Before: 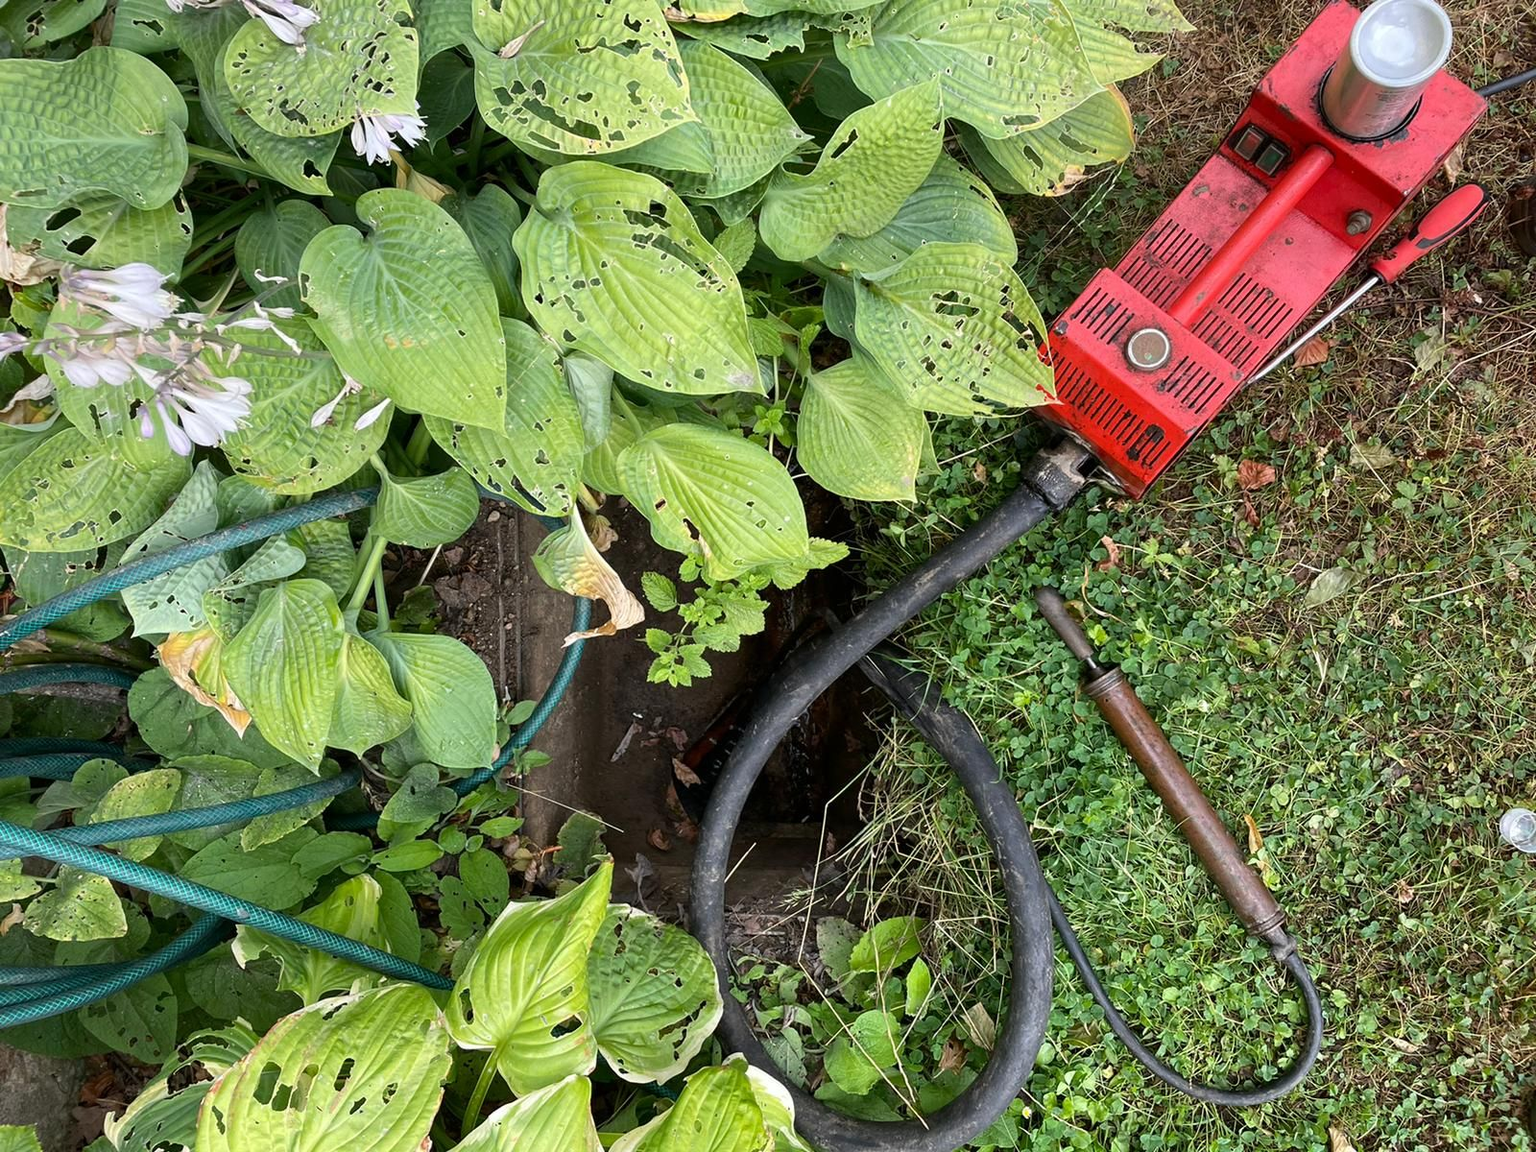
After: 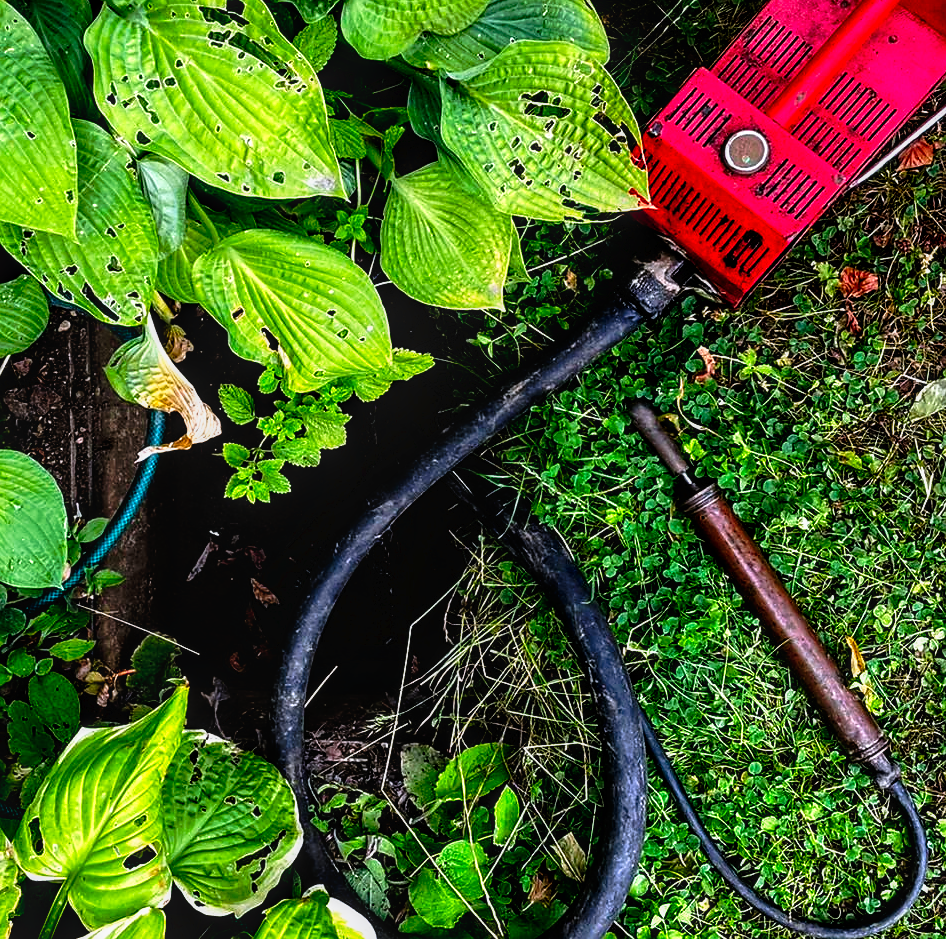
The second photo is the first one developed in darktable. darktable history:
color balance rgb: highlights gain › chroma 0.235%, highlights gain › hue 332.11°, perceptual saturation grading › global saturation 19.447%
local contrast: on, module defaults
tone curve: curves: ch0 [(0, 0) (0.003, 0.008) (0.011, 0.008) (0.025, 0.008) (0.044, 0.008) (0.069, 0.006) (0.1, 0.006) (0.136, 0.006) (0.177, 0.008) (0.224, 0.012) (0.277, 0.026) (0.335, 0.083) (0.399, 0.165) (0.468, 0.292) (0.543, 0.416) (0.623, 0.535) (0.709, 0.692) (0.801, 0.853) (0.898, 0.981) (1, 1)], preserve colors none
sharpen: radius 1.53, amount 0.37, threshold 1.688
crop and rotate: left 28.129%, top 17.668%, right 12.743%, bottom 4.022%
color calibration: illuminant as shot in camera, x 0.358, y 0.373, temperature 4628.91 K
